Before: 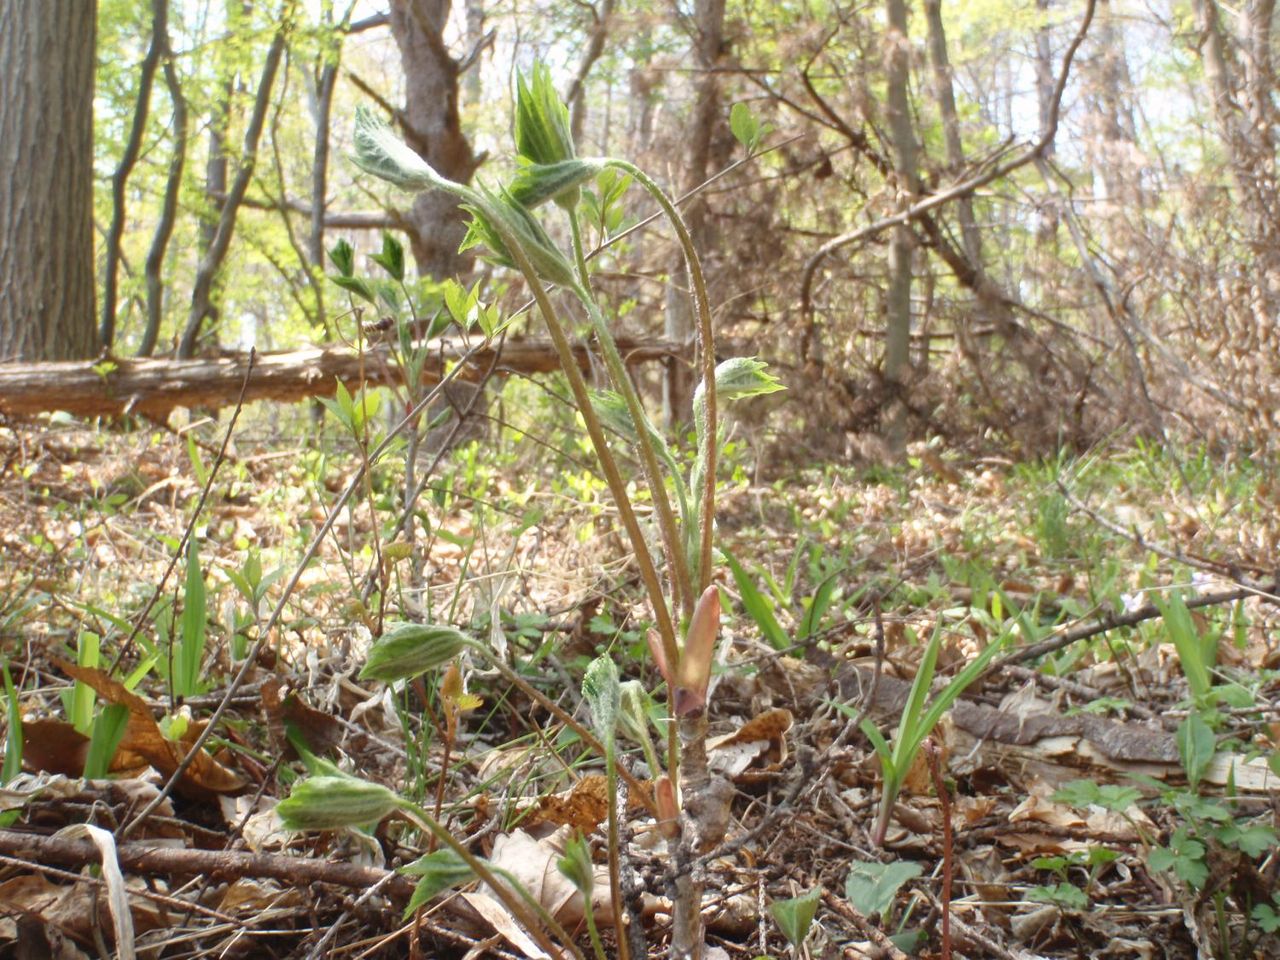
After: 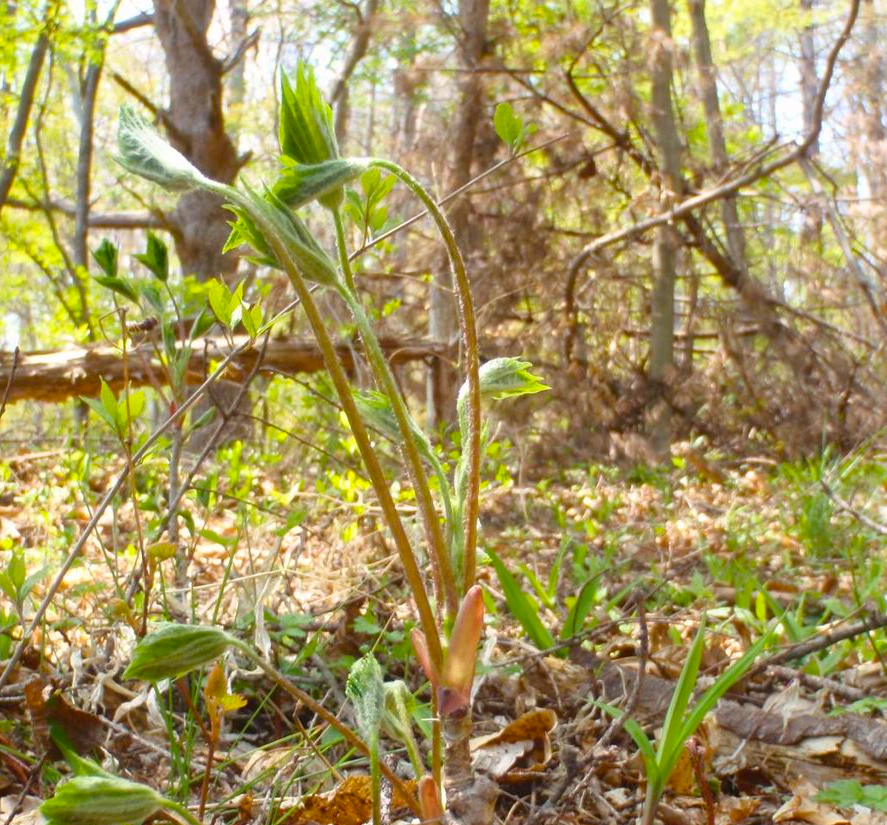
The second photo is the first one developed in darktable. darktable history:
crop: left 18.479%, right 12.2%, bottom 13.971%
color balance rgb: linear chroma grading › global chroma 15%, perceptual saturation grading › global saturation 30%
